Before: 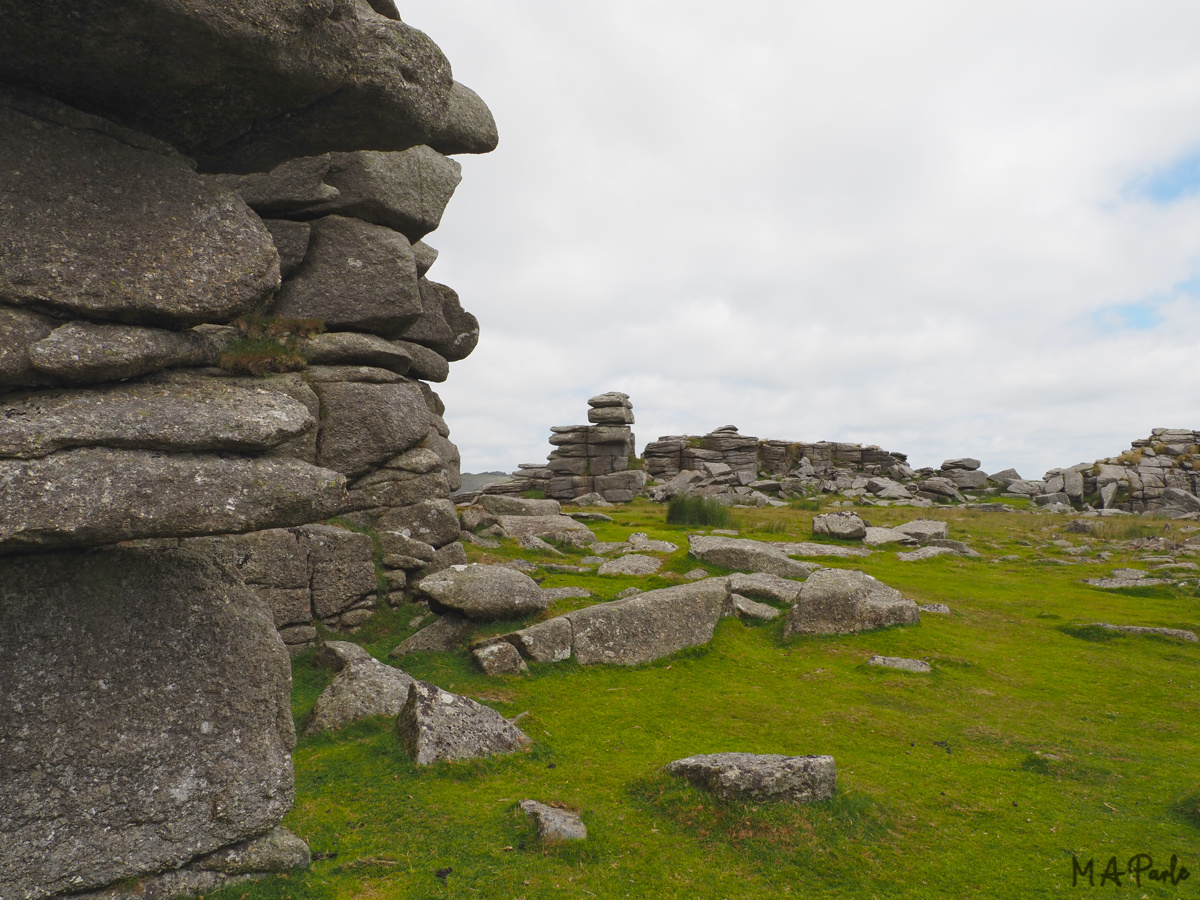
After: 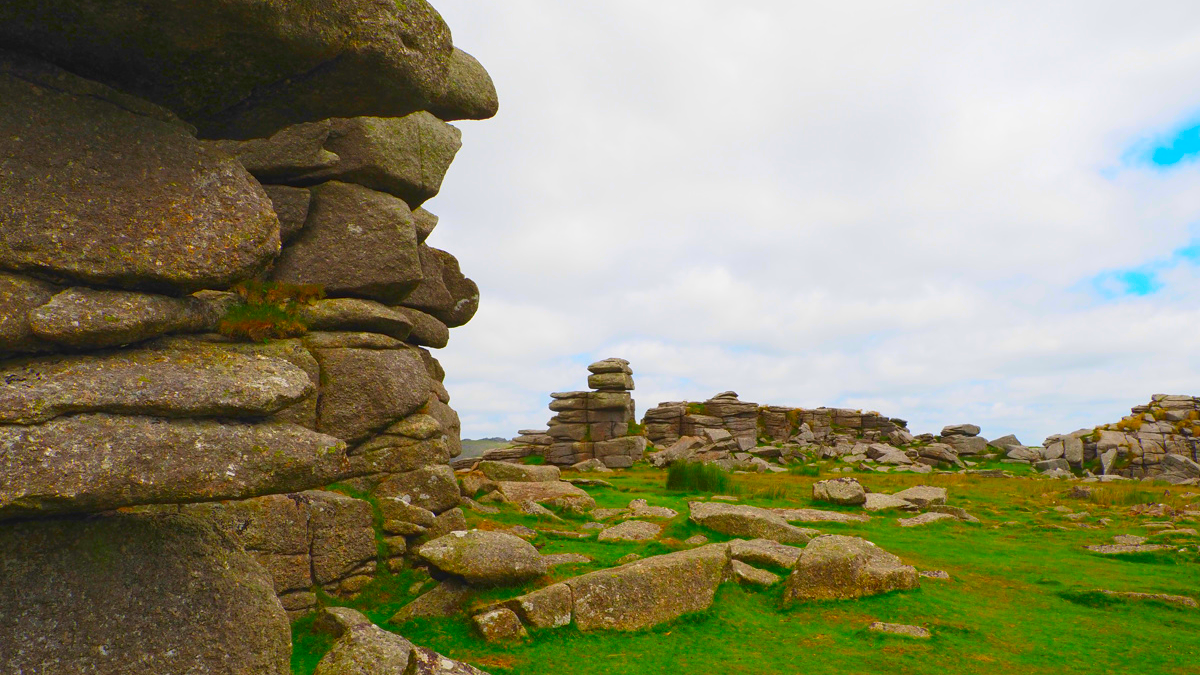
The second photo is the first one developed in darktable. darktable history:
color correction: saturation 3
crop: top 3.857%, bottom 21.132%
